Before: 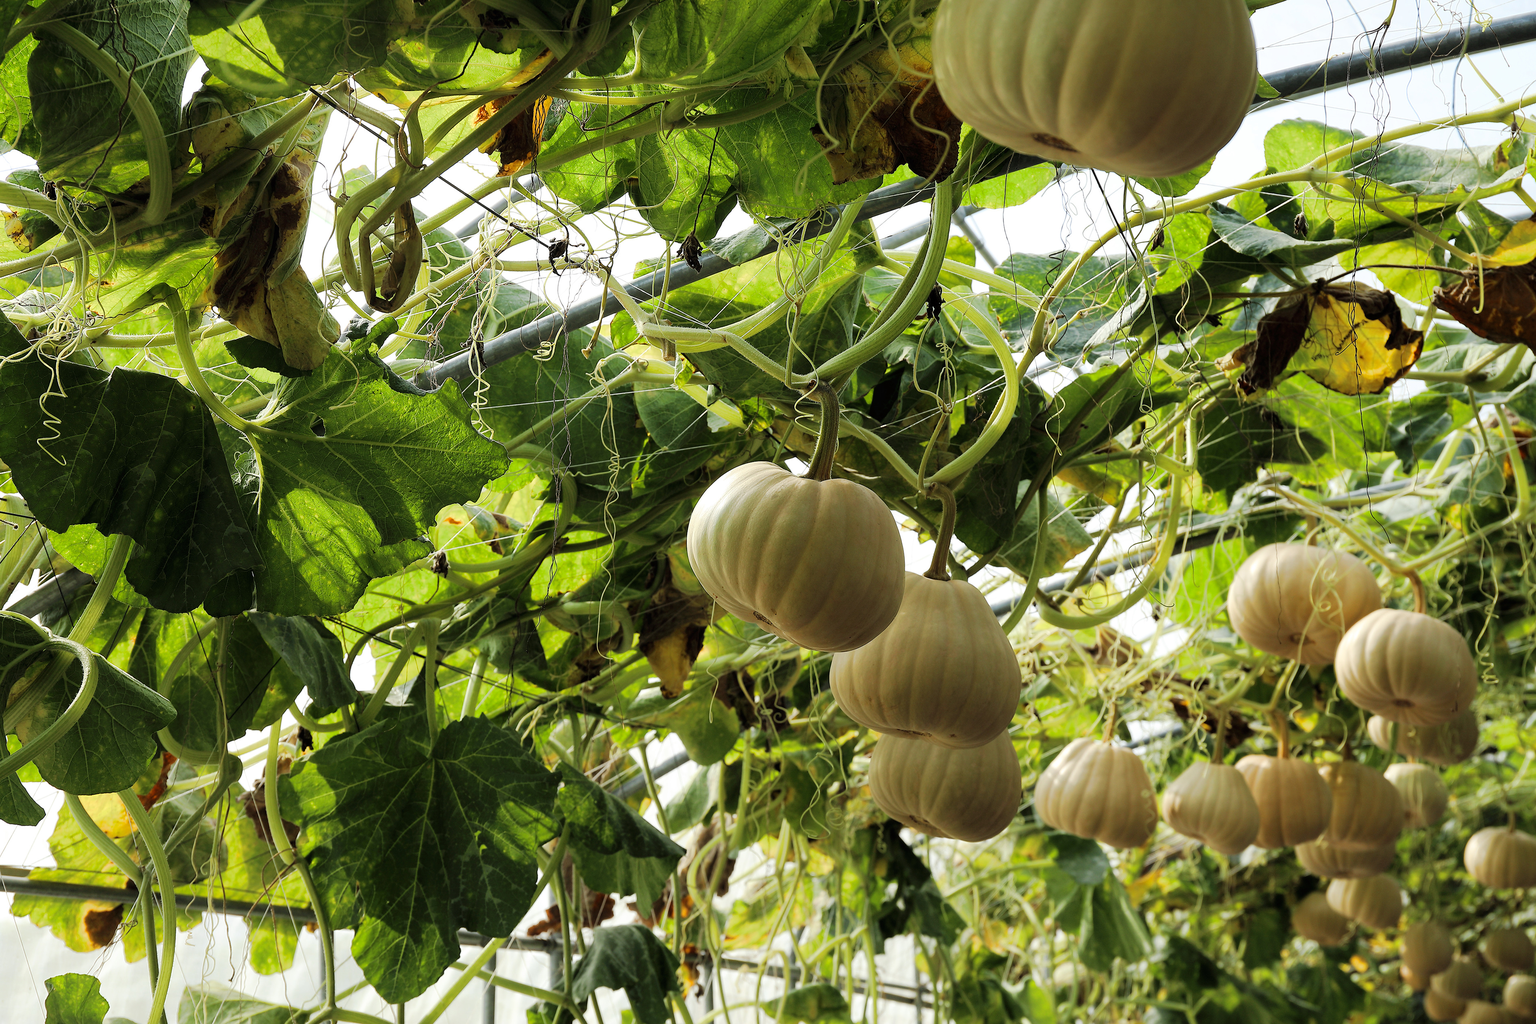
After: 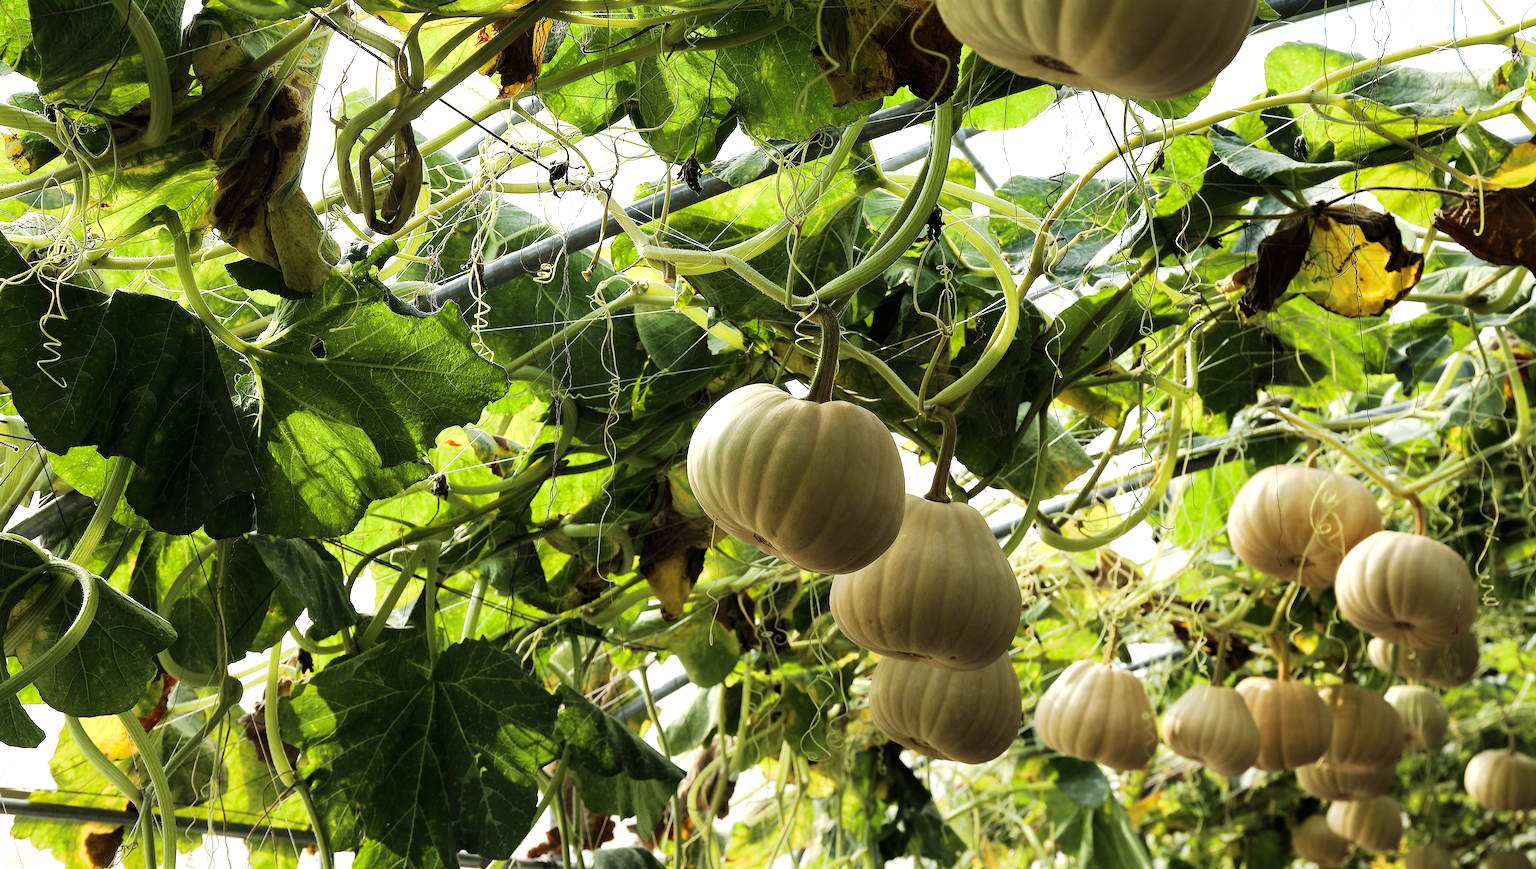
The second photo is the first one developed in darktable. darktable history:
crop: top 7.621%, bottom 7.479%
tone equalizer: -8 EV -0.391 EV, -7 EV -0.376 EV, -6 EV -0.36 EV, -5 EV -0.207 EV, -3 EV 0.247 EV, -2 EV 0.343 EV, -1 EV 0.373 EV, +0 EV 0.421 EV, edges refinement/feathering 500, mask exposure compensation -1.57 EV, preserve details no
